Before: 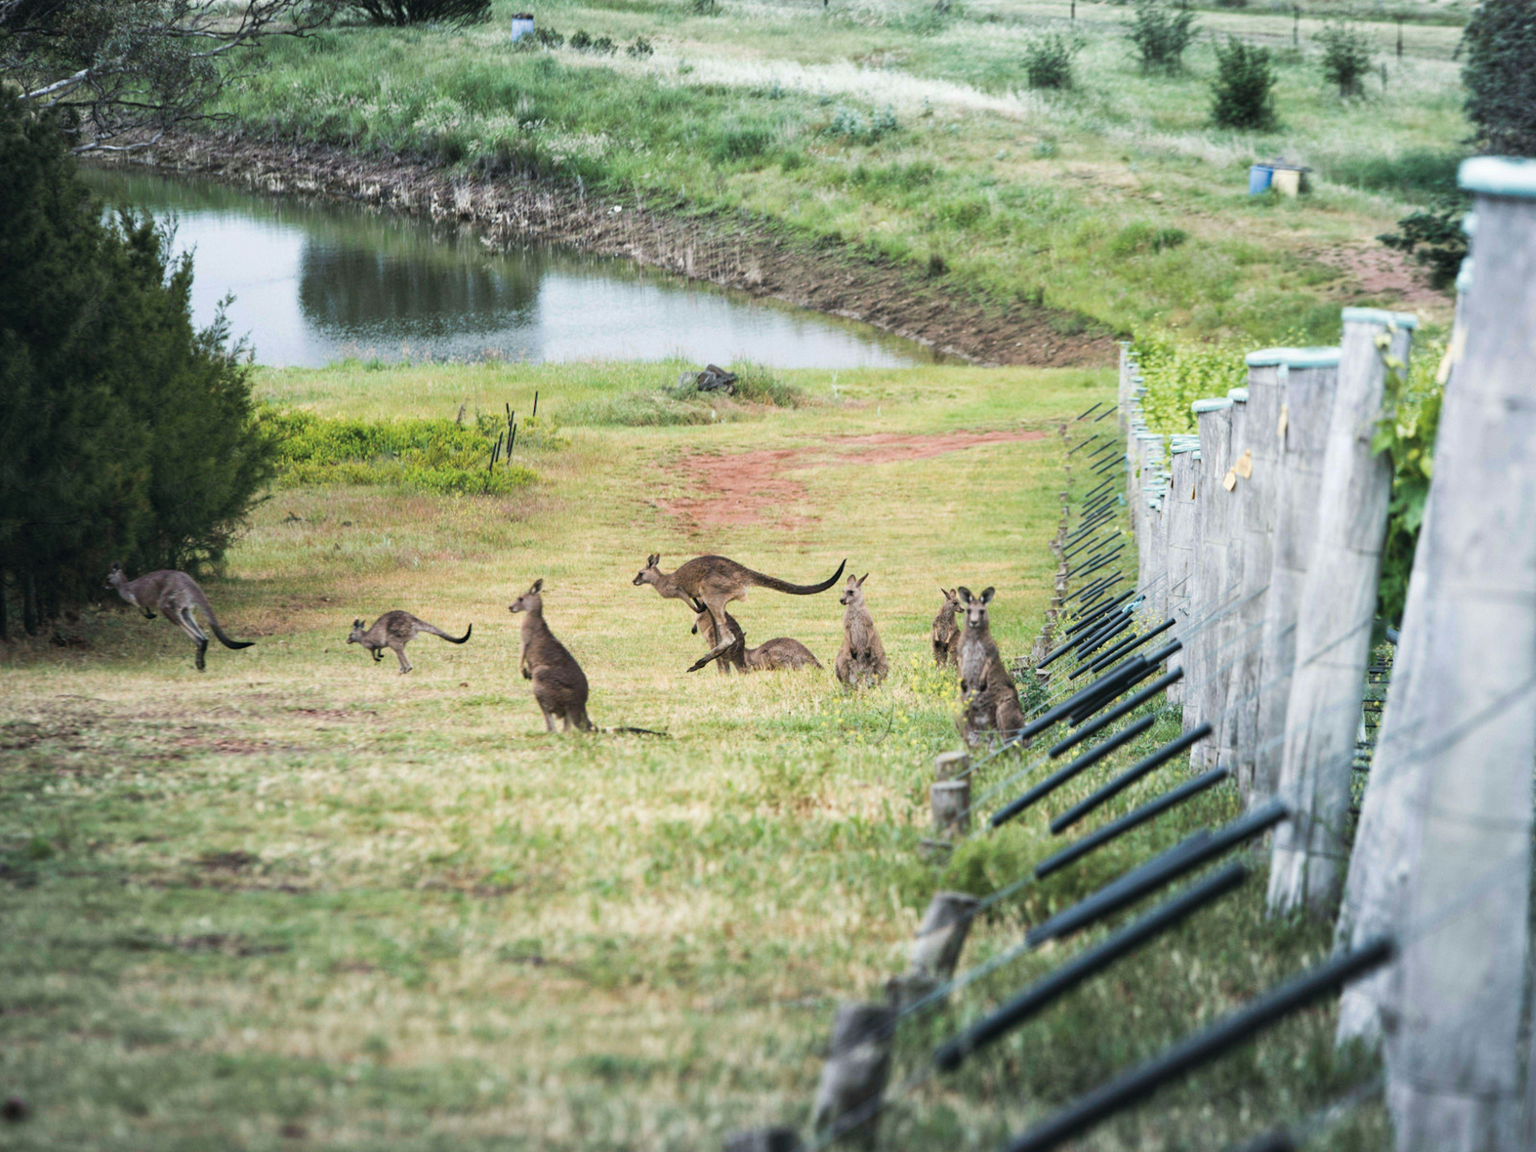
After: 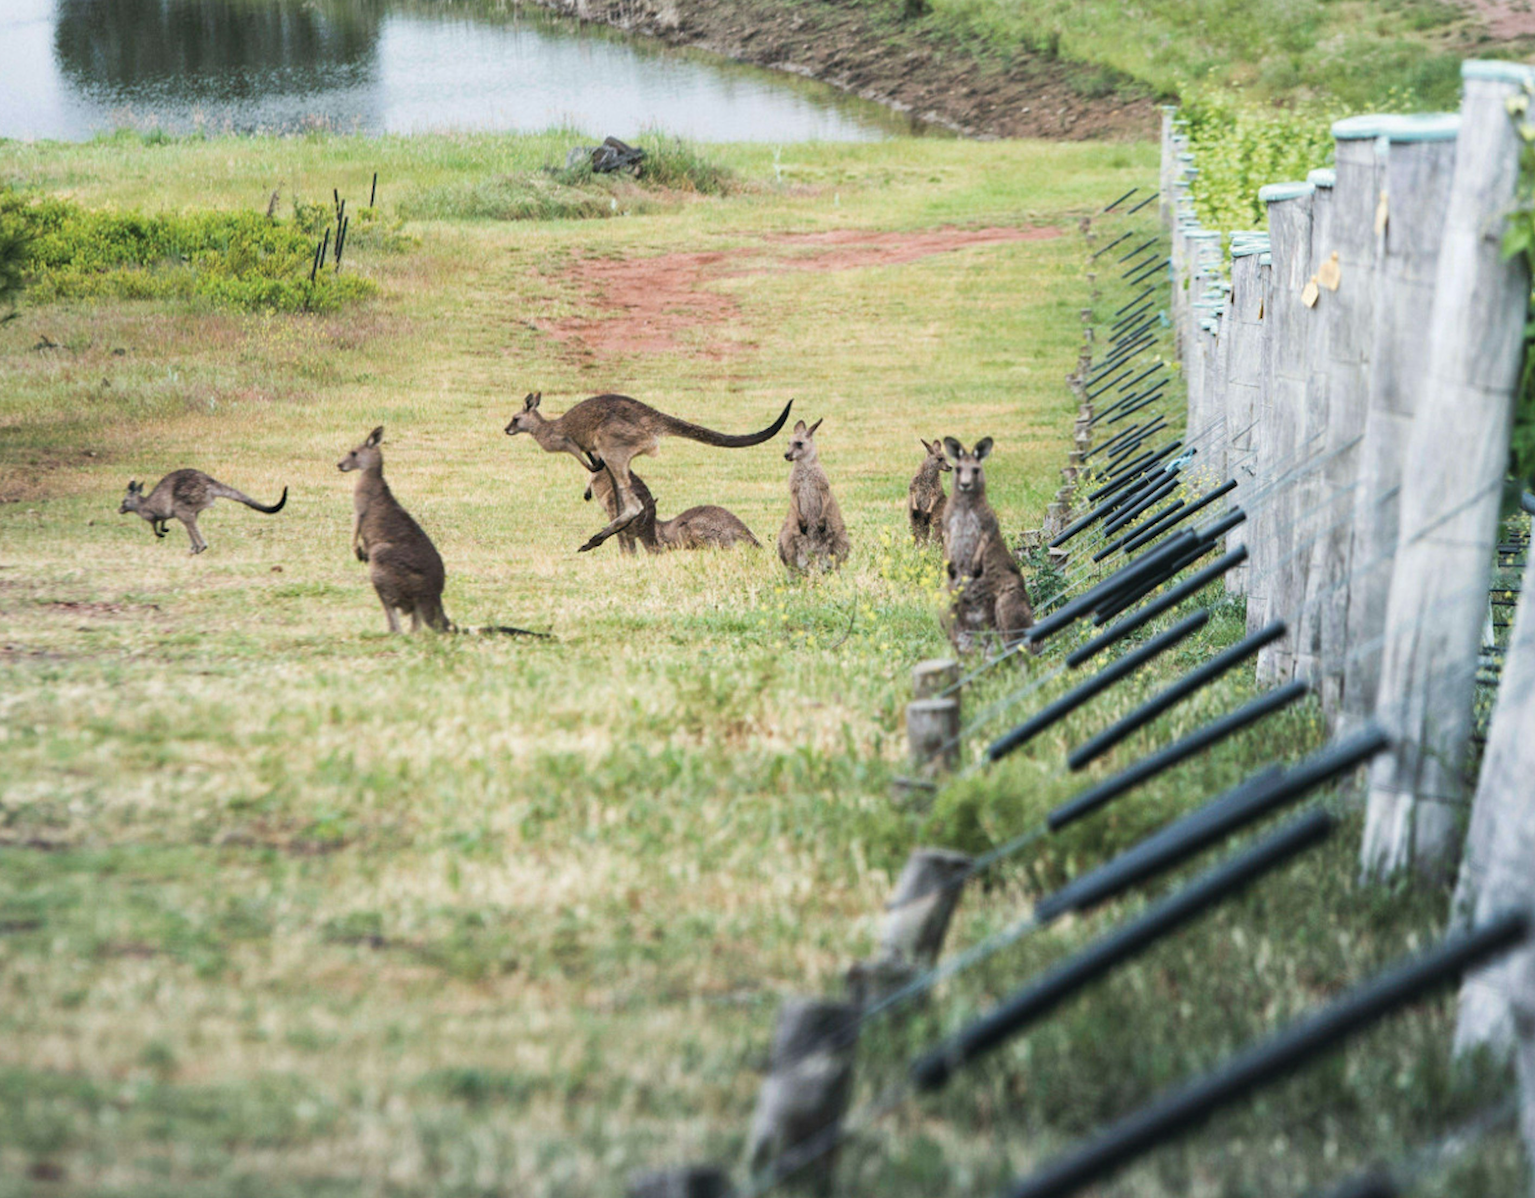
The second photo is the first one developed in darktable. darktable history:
crop: left 16.867%, top 22.861%, right 9.005%
levels: black 3.8%, white 90.68%
contrast brightness saturation: saturation -0.048
